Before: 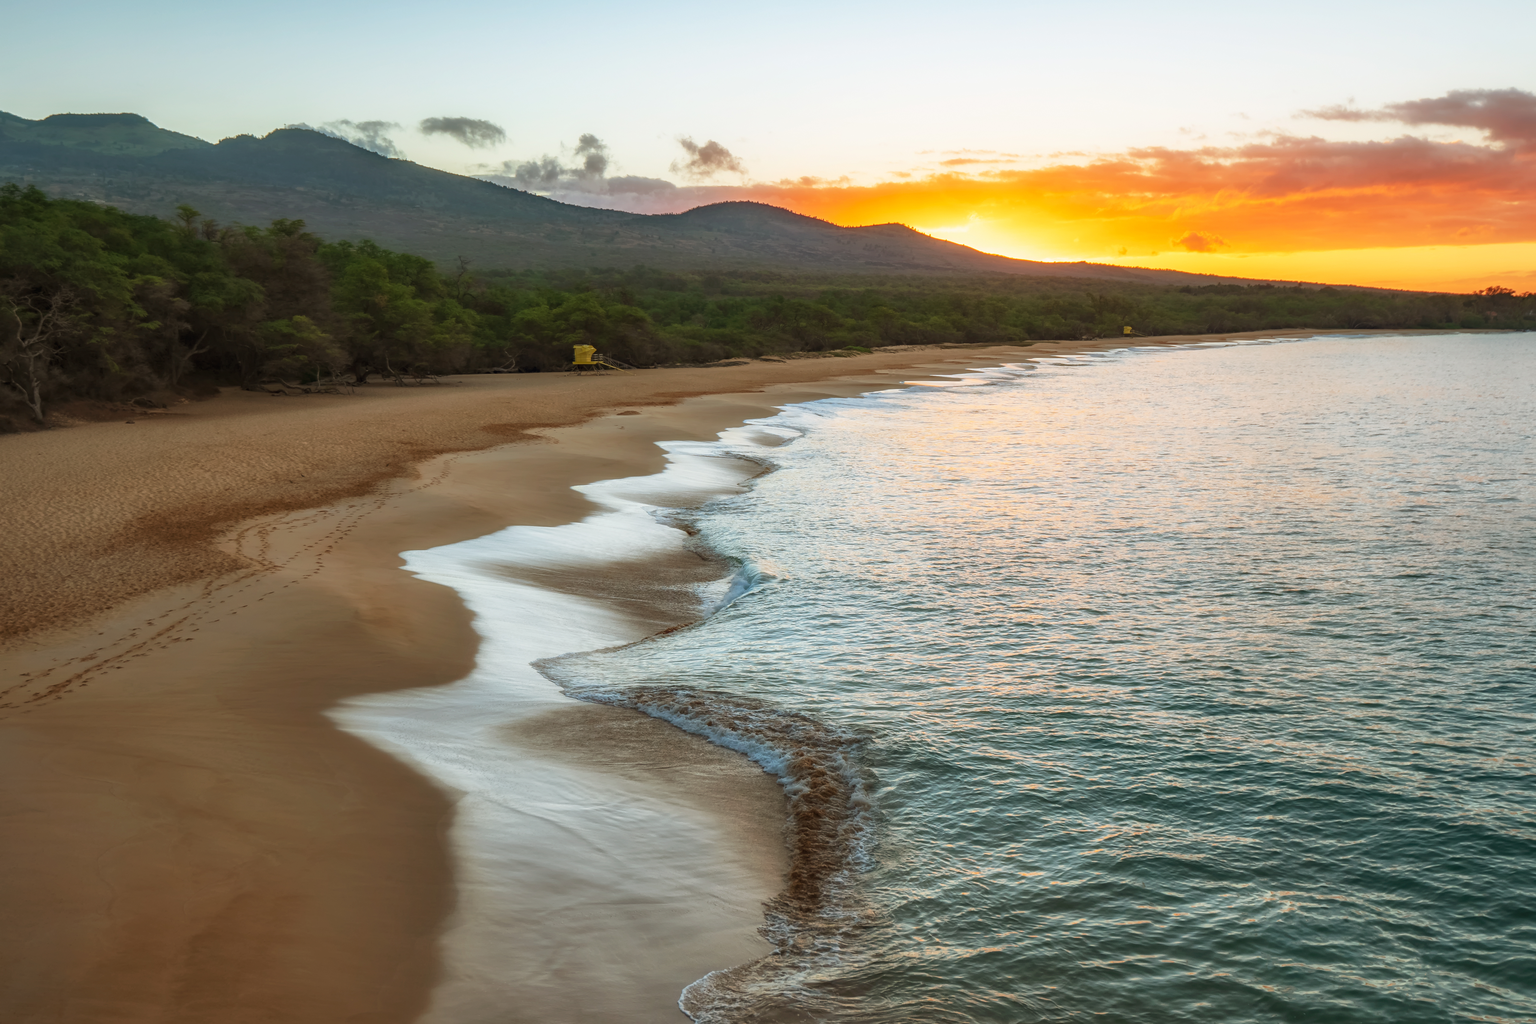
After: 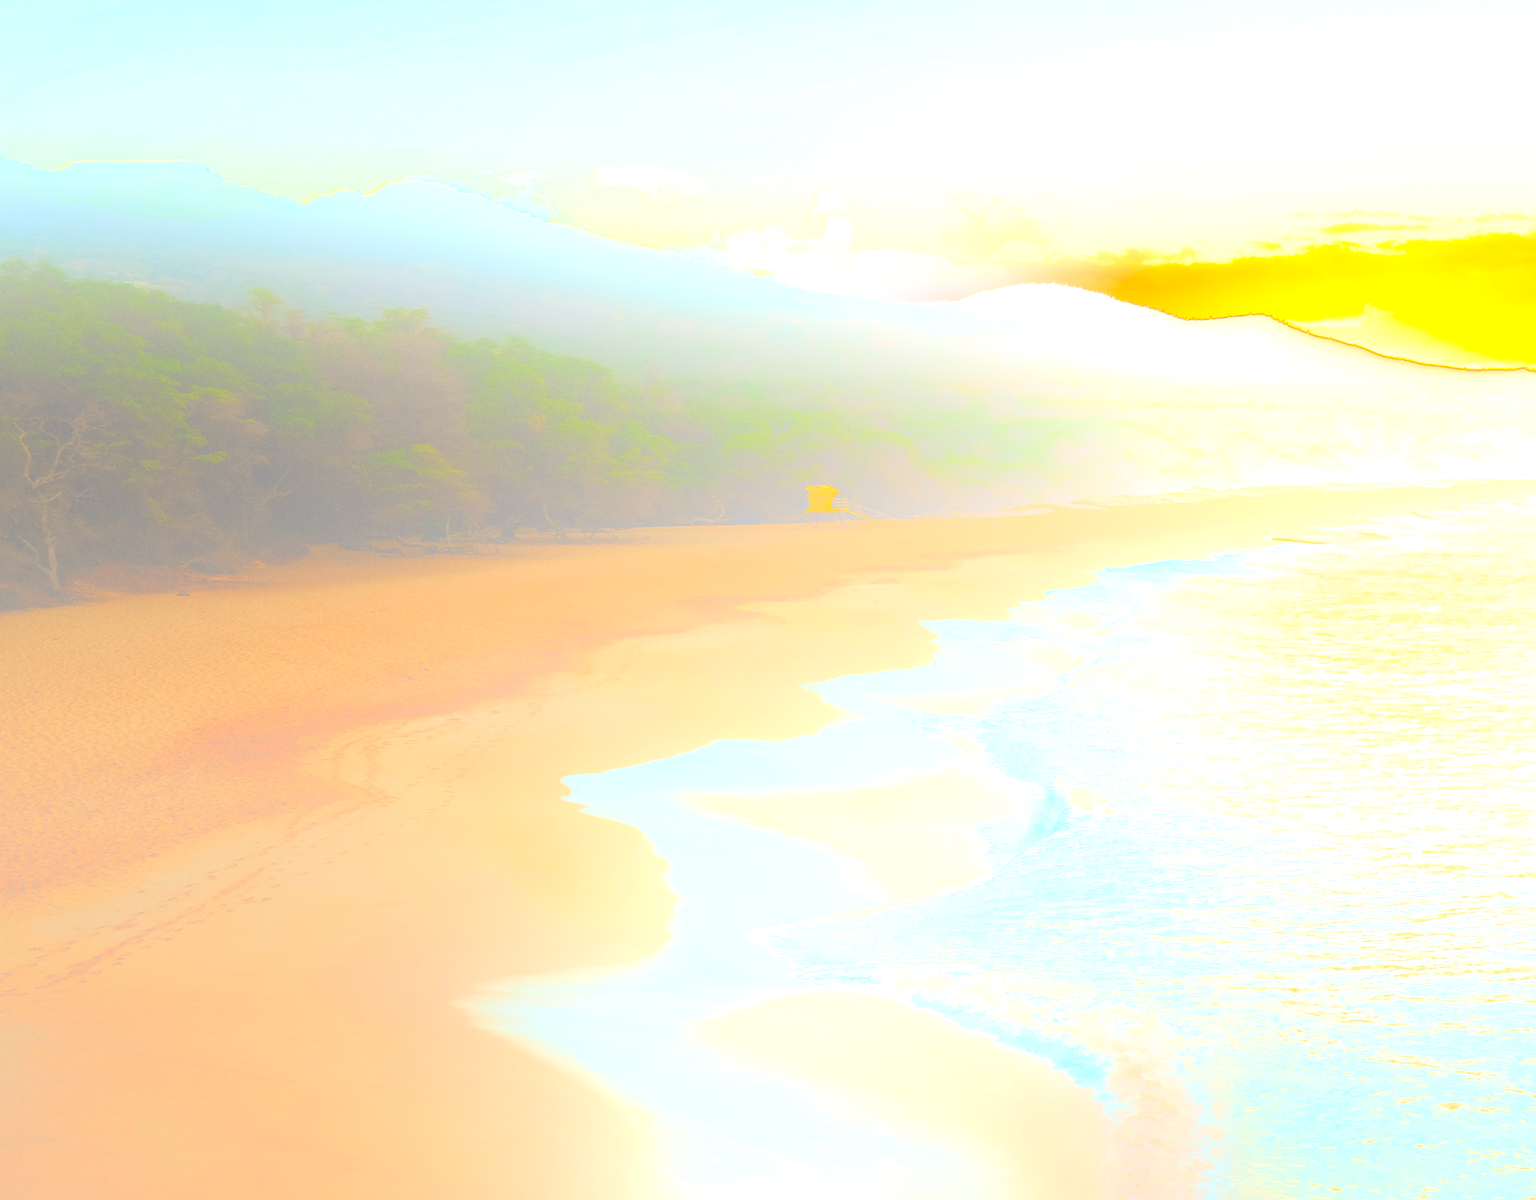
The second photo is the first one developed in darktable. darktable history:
grain: coarseness 0.09 ISO, strength 16.61%
local contrast: on, module defaults
crop: right 28.885%, bottom 16.626%
sharpen: on, module defaults
exposure: black level correction -0.025, exposure -0.117 EV, compensate highlight preservation false
color correction: saturation 2.15
bloom: size 85%, threshold 5%, strength 85%
